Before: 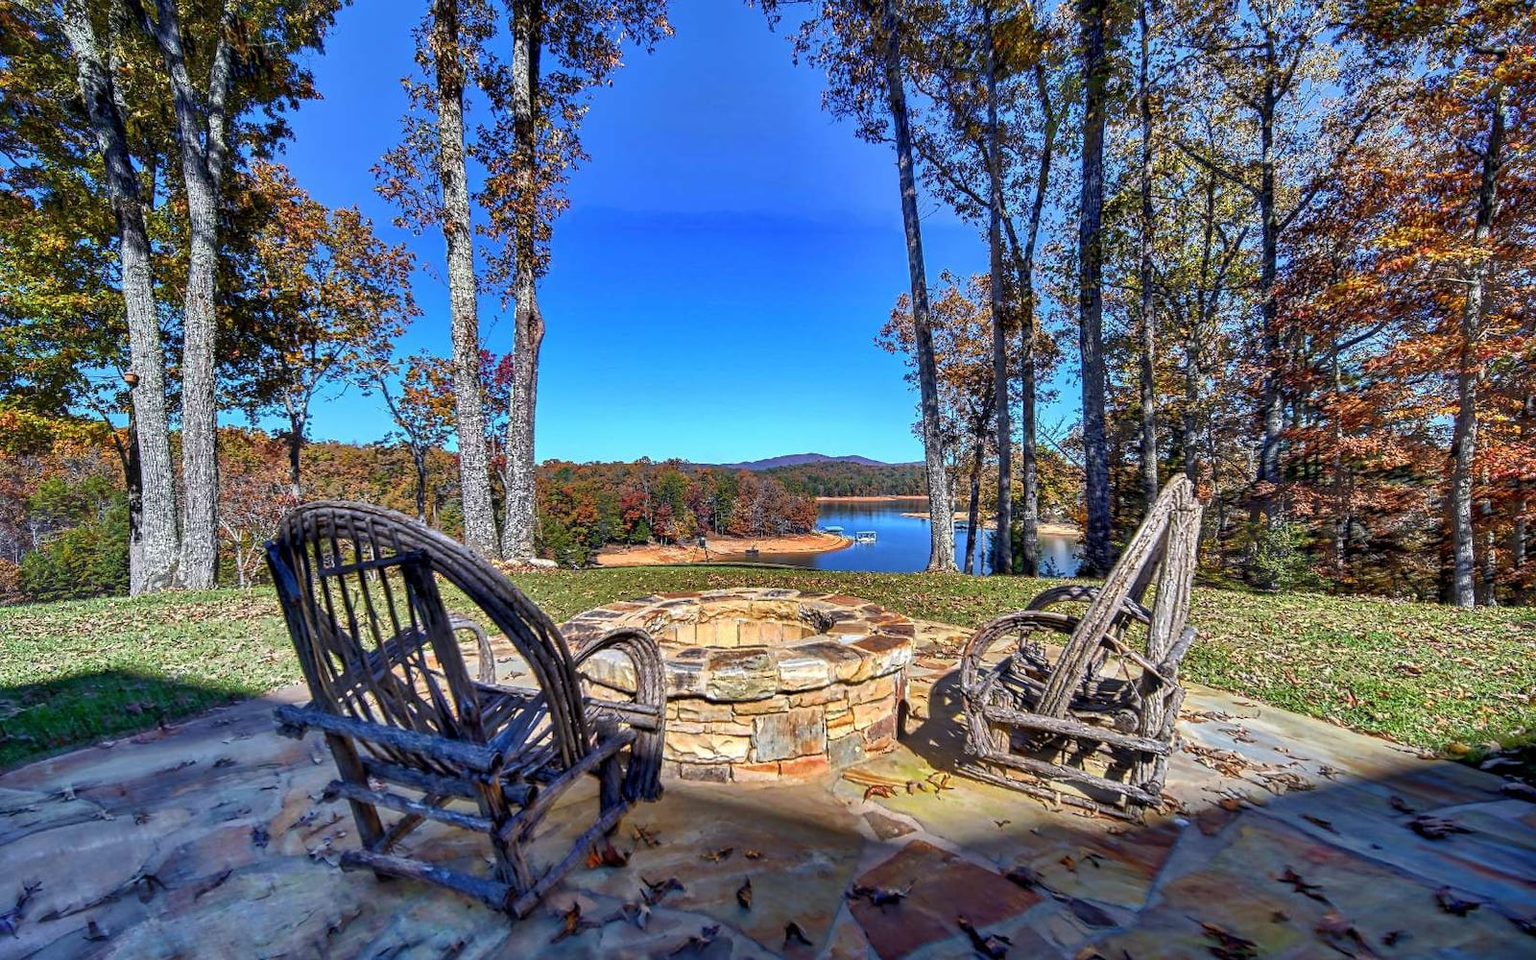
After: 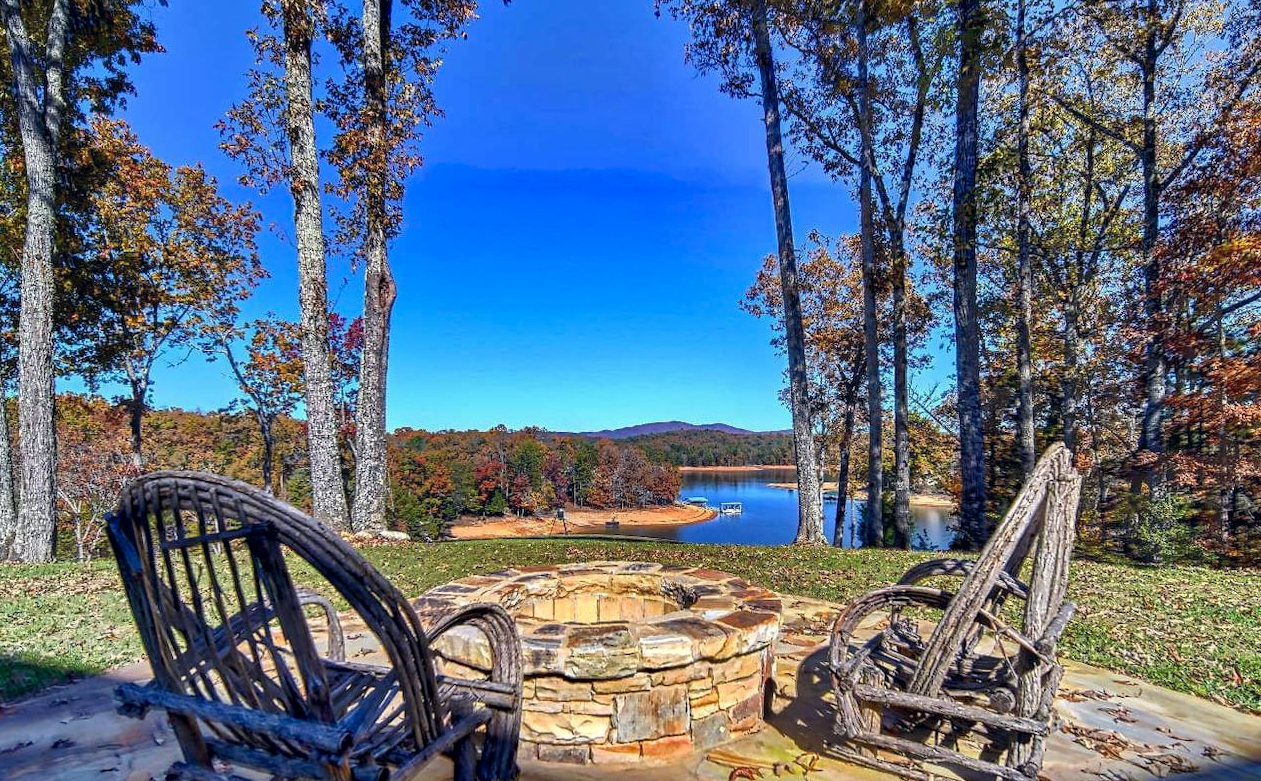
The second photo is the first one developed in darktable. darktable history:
crop and rotate: left 10.77%, top 5.1%, right 10.41%, bottom 16.76%
haze removal: compatibility mode true, adaptive false
white balance: emerald 1
color correction: highlights a* 0.207, highlights b* 2.7, shadows a* -0.874, shadows b* -4.78
